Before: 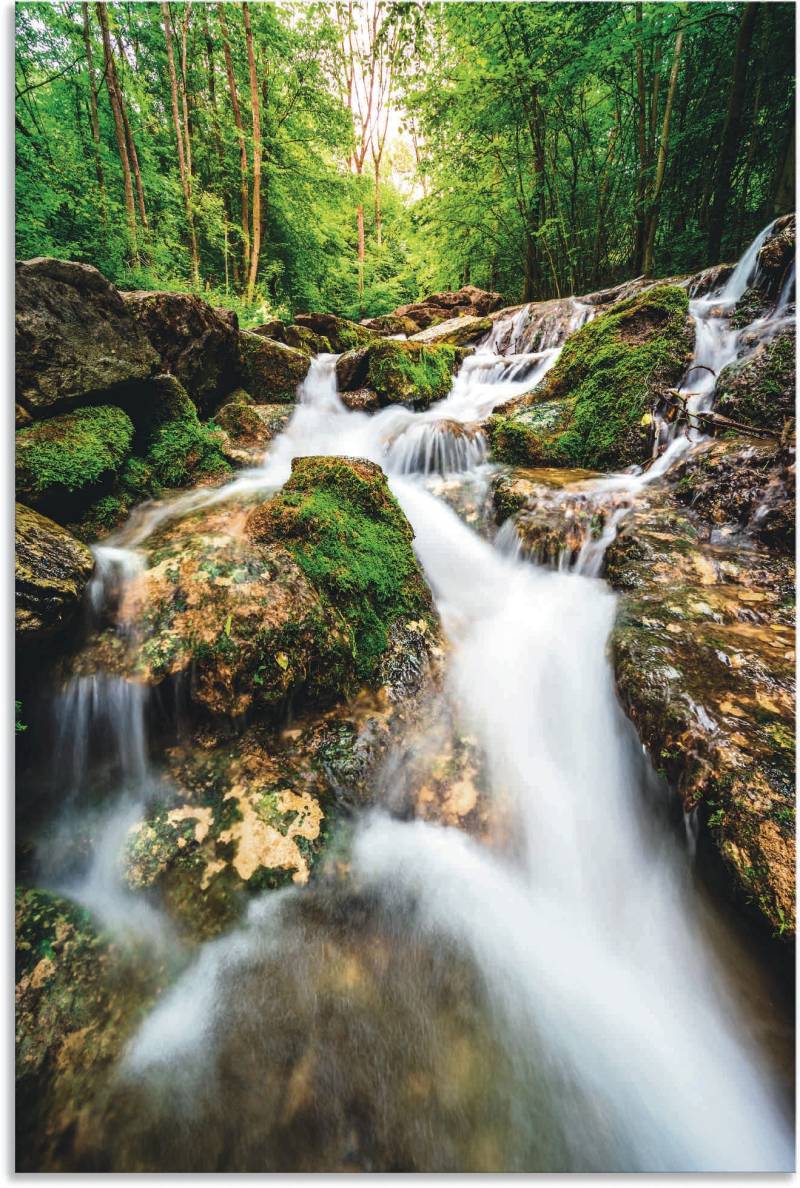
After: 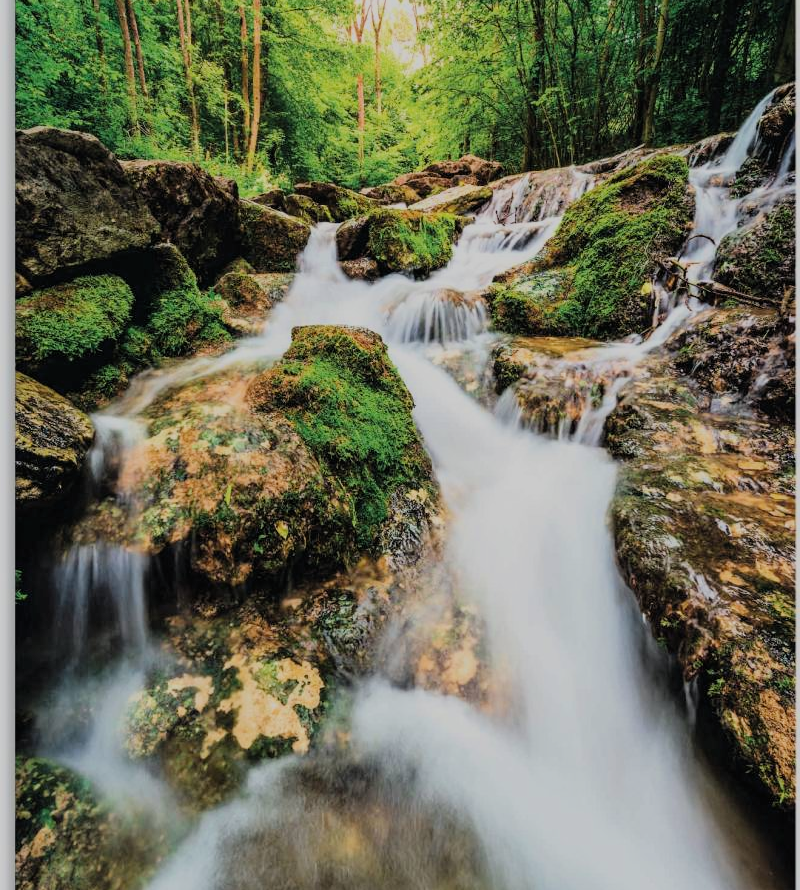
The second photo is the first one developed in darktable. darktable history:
crop: top 11.063%, bottom 13.963%
filmic rgb: middle gray luminance 29.81%, black relative exposure -9 EV, white relative exposure 6.98 EV, target black luminance 0%, hardness 2.97, latitude 1.66%, contrast 0.962, highlights saturation mix 5.76%, shadows ↔ highlights balance 11.41%, color science v6 (2022)
